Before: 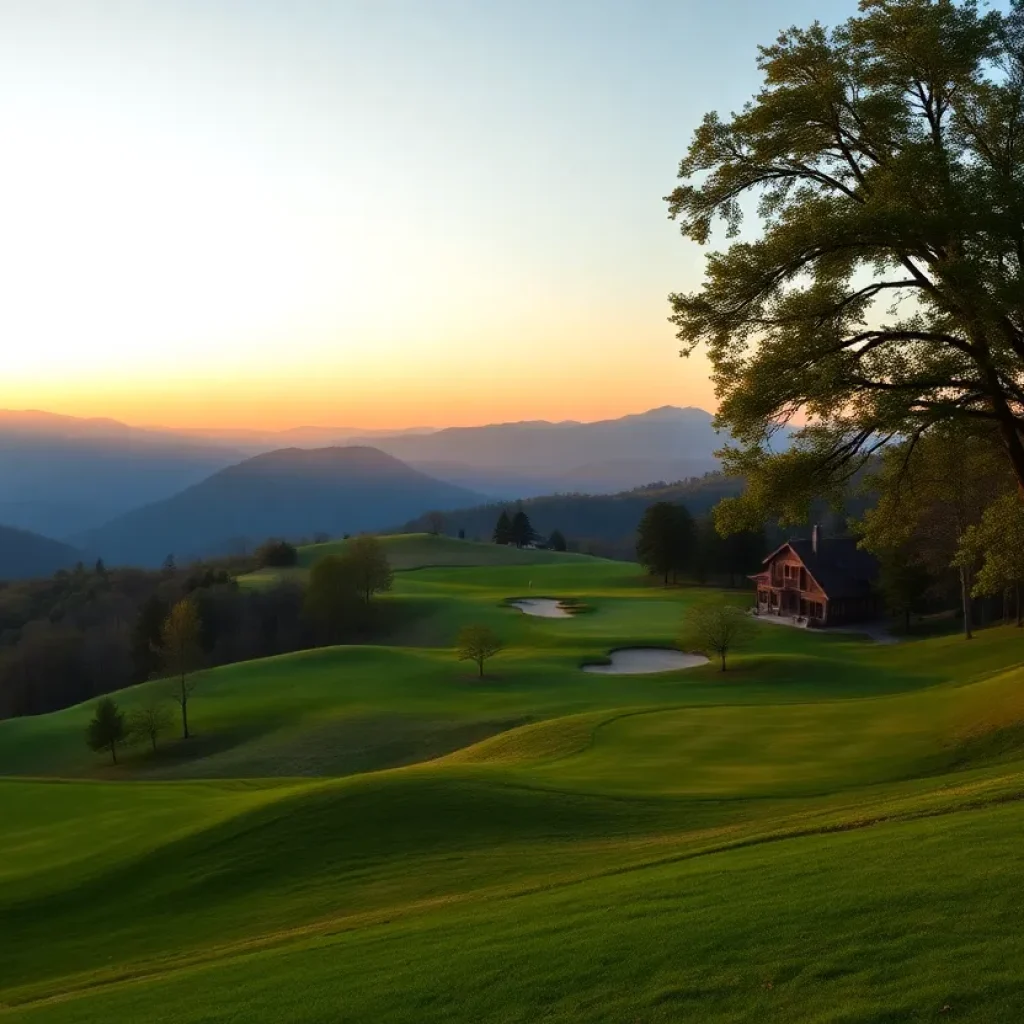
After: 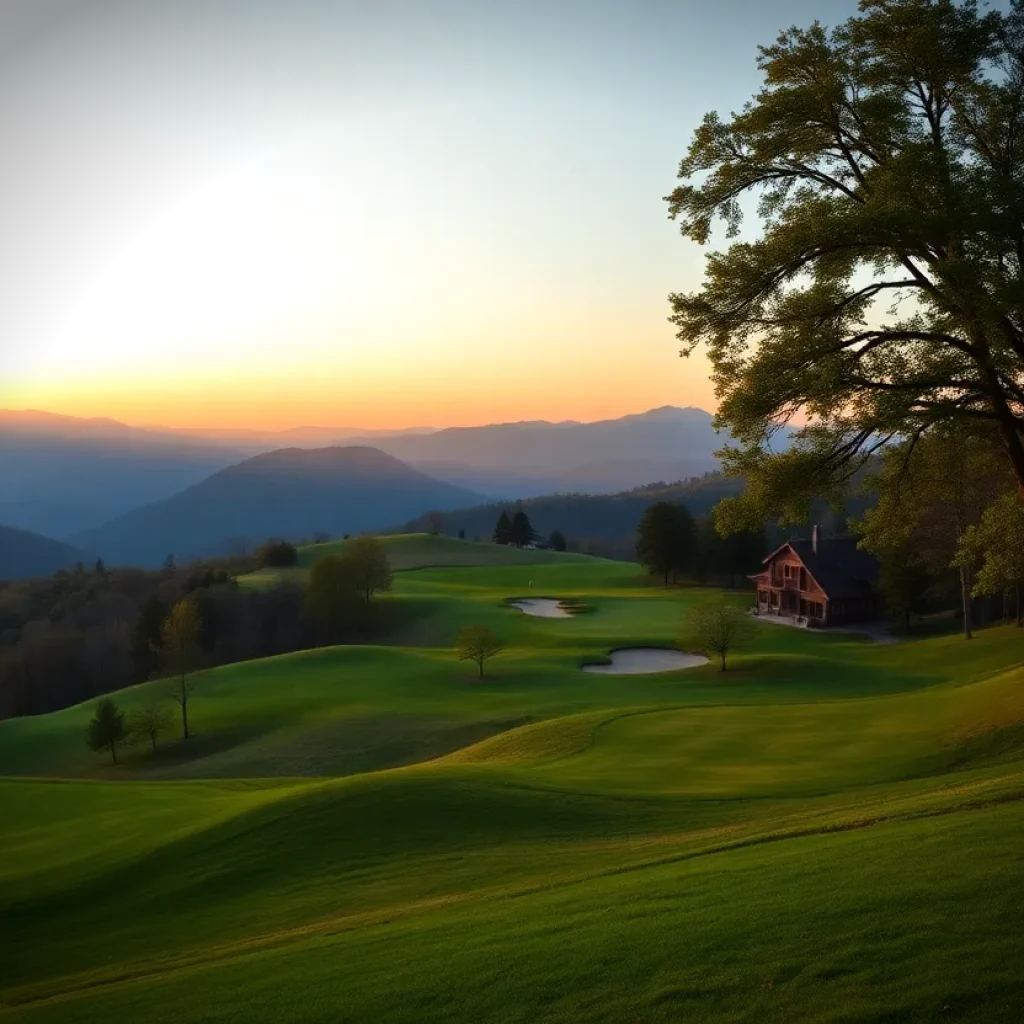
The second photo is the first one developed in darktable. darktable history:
vignetting: fall-off start 97.18%, brightness -0.629, saturation -0.015, width/height ratio 1.179
